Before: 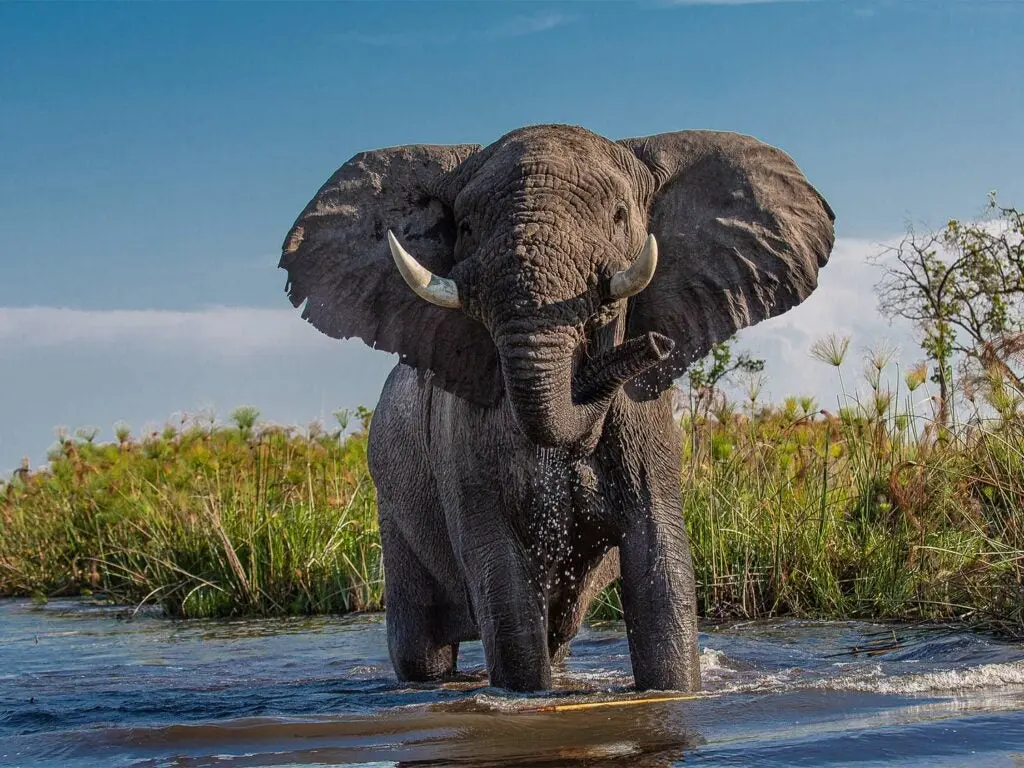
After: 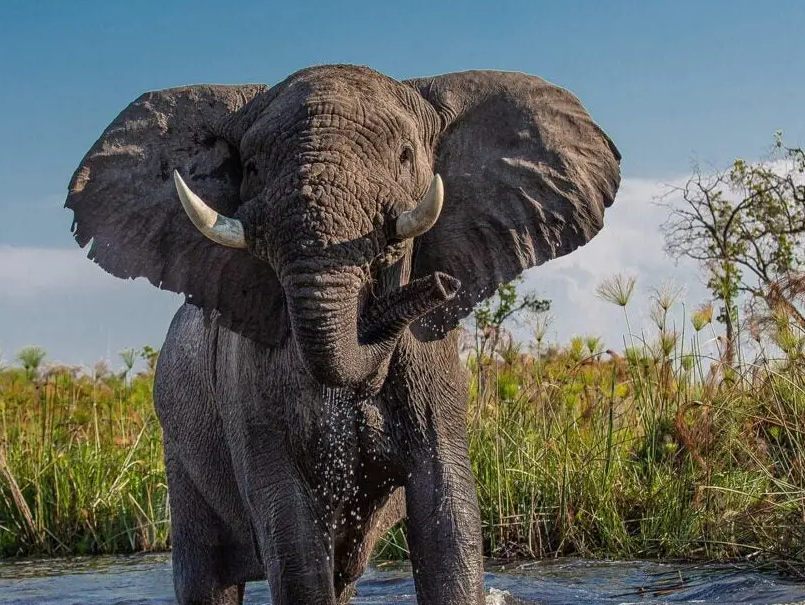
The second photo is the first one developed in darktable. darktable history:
crop and rotate: left 20.929%, top 7.813%, right 0.43%, bottom 13.323%
